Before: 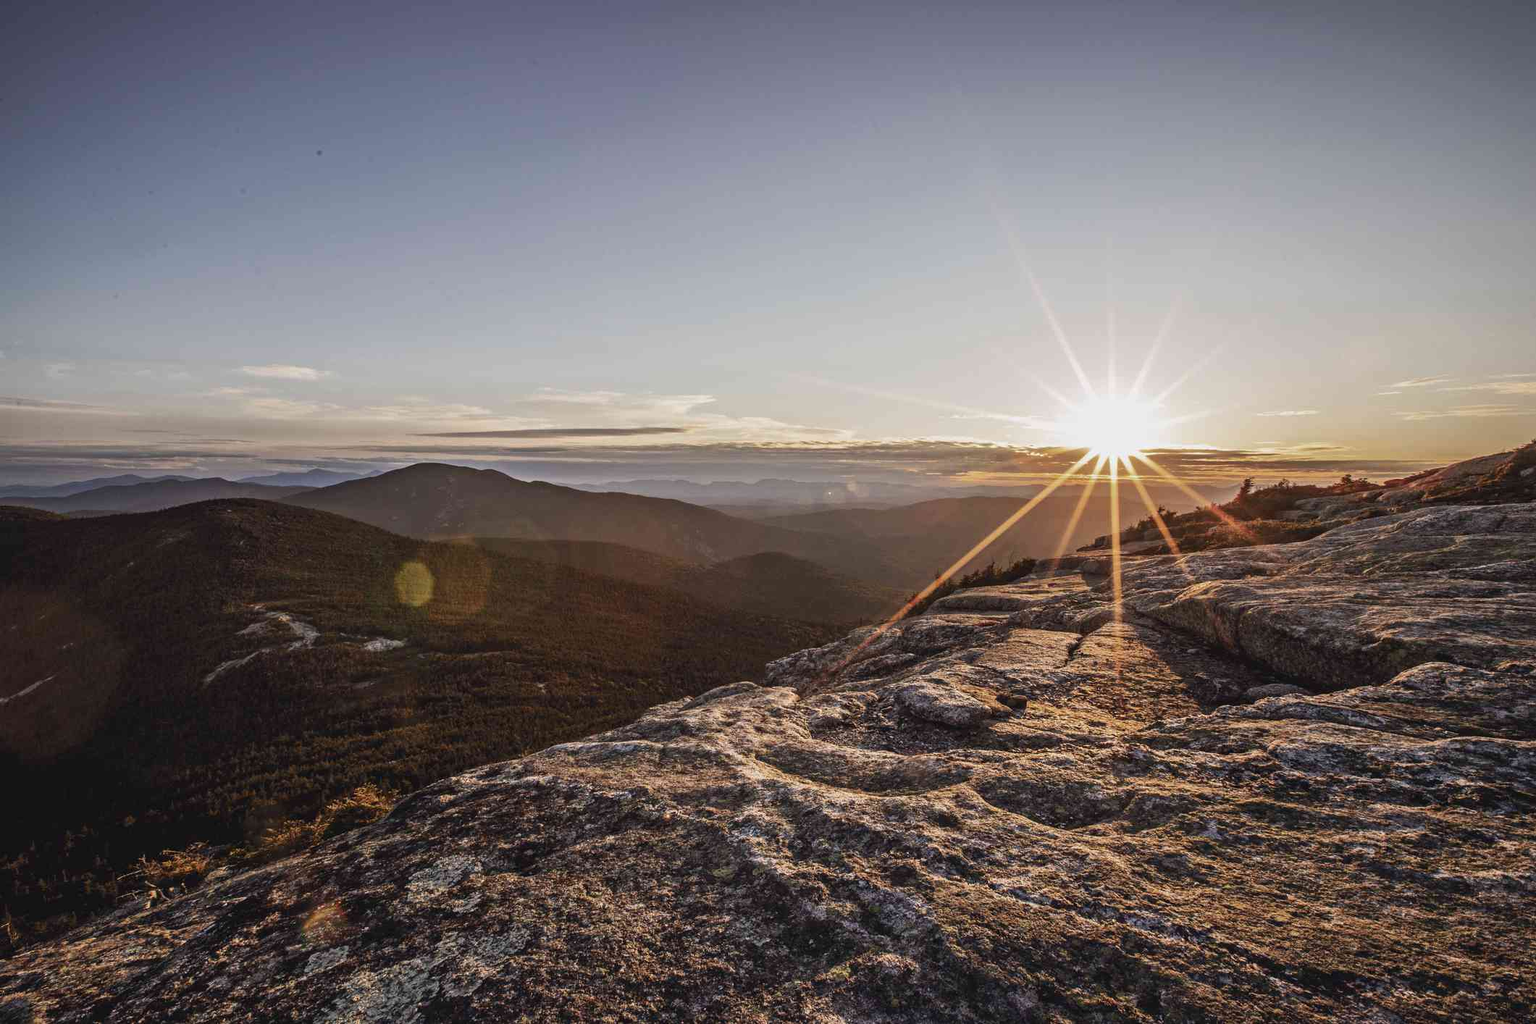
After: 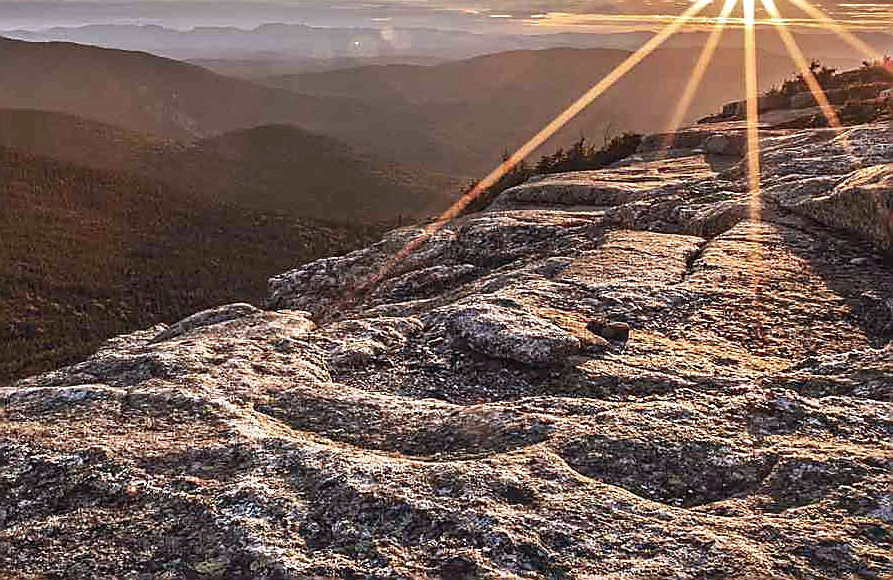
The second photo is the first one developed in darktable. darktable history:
sharpen: radius 1.4, amount 1.25, threshold 0.7
color correction: highlights a* -0.137, highlights b* -5.91, shadows a* -0.137, shadows b* -0.137
exposure: black level correction 0.001, exposure 0.5 EV, compensate exposure bias true, compensate highlight preservation false
crop: left 37.221%, top 45.169%, right 20.63%, bottom 13.777%
